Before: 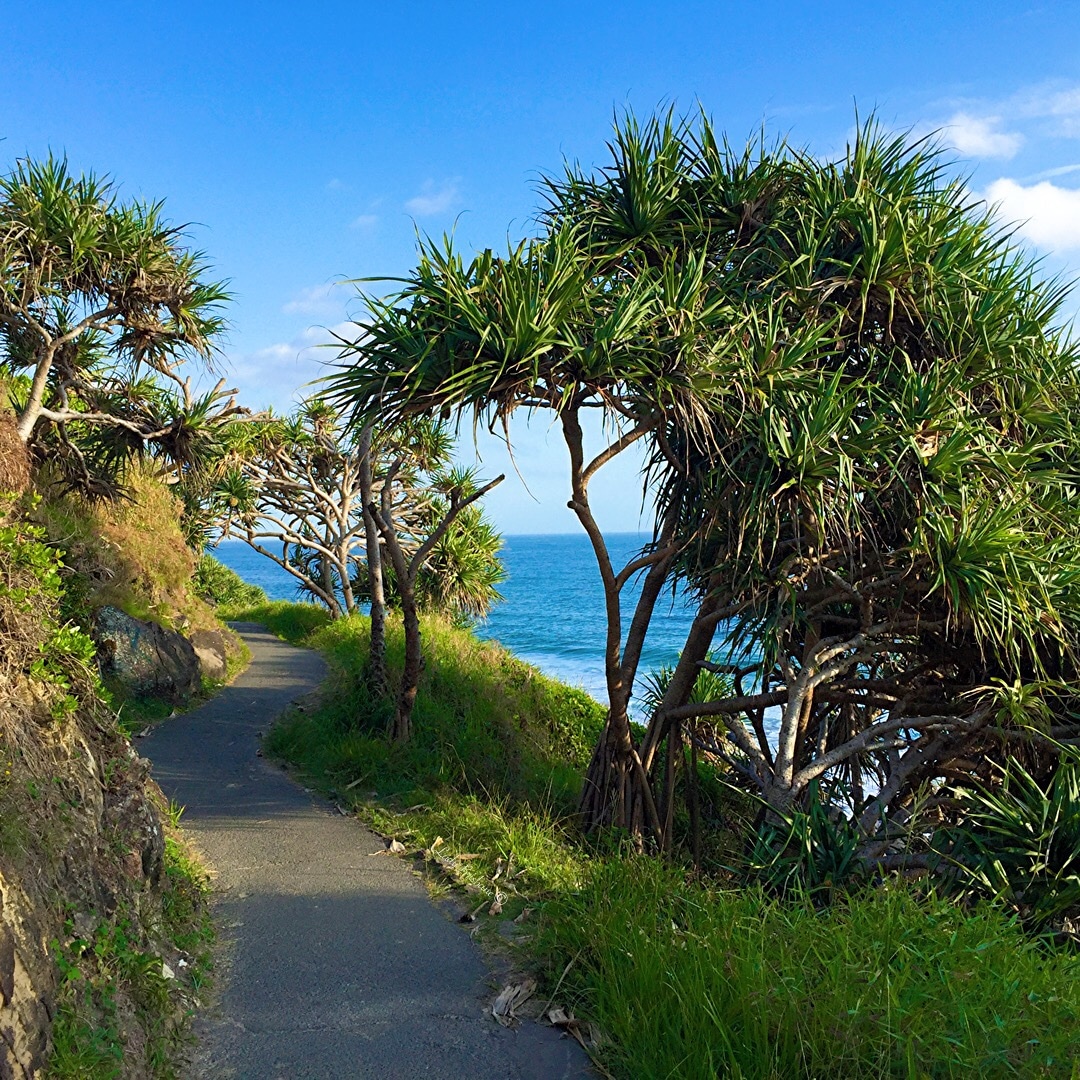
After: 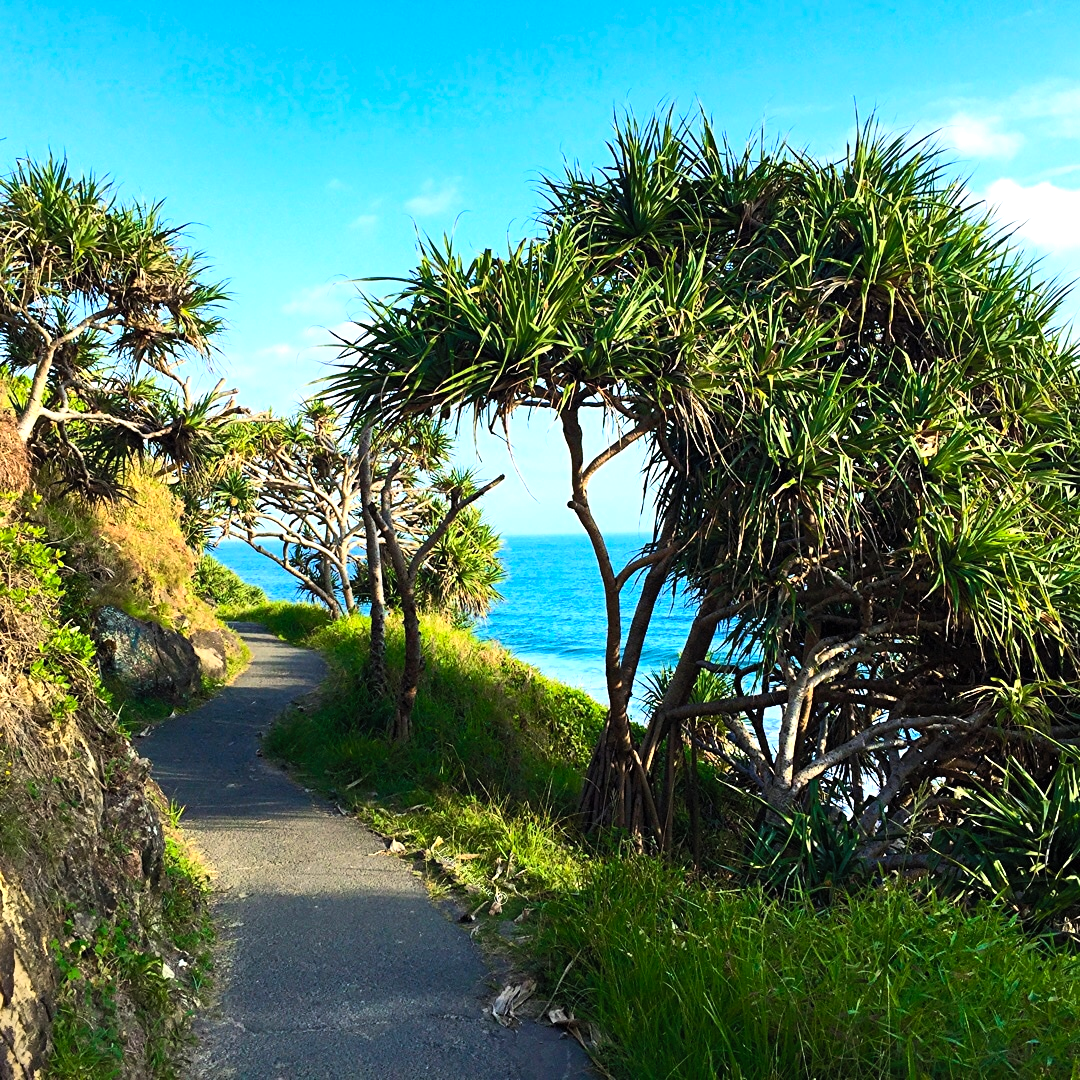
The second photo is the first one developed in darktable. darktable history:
contrast brightness saturation: contrast 0.2, brightness 0.16, saturation 0.22
tone equalizer: -8 EV -0.75 EV, -7 EV -0.7 EV, -6 EV -0.6 EV, -5 EV -0.4 EV, -3 EV 0.4 EV, -2 EV 0.6 EV, -1 EV 0.7 EV, +0 EV 0.75 EV, edges refinement/feathering 500, mask exposure compensation -1.57 EV, preserve details no
exposure: exposure -0.048 EV, compensate highlight preservation false
